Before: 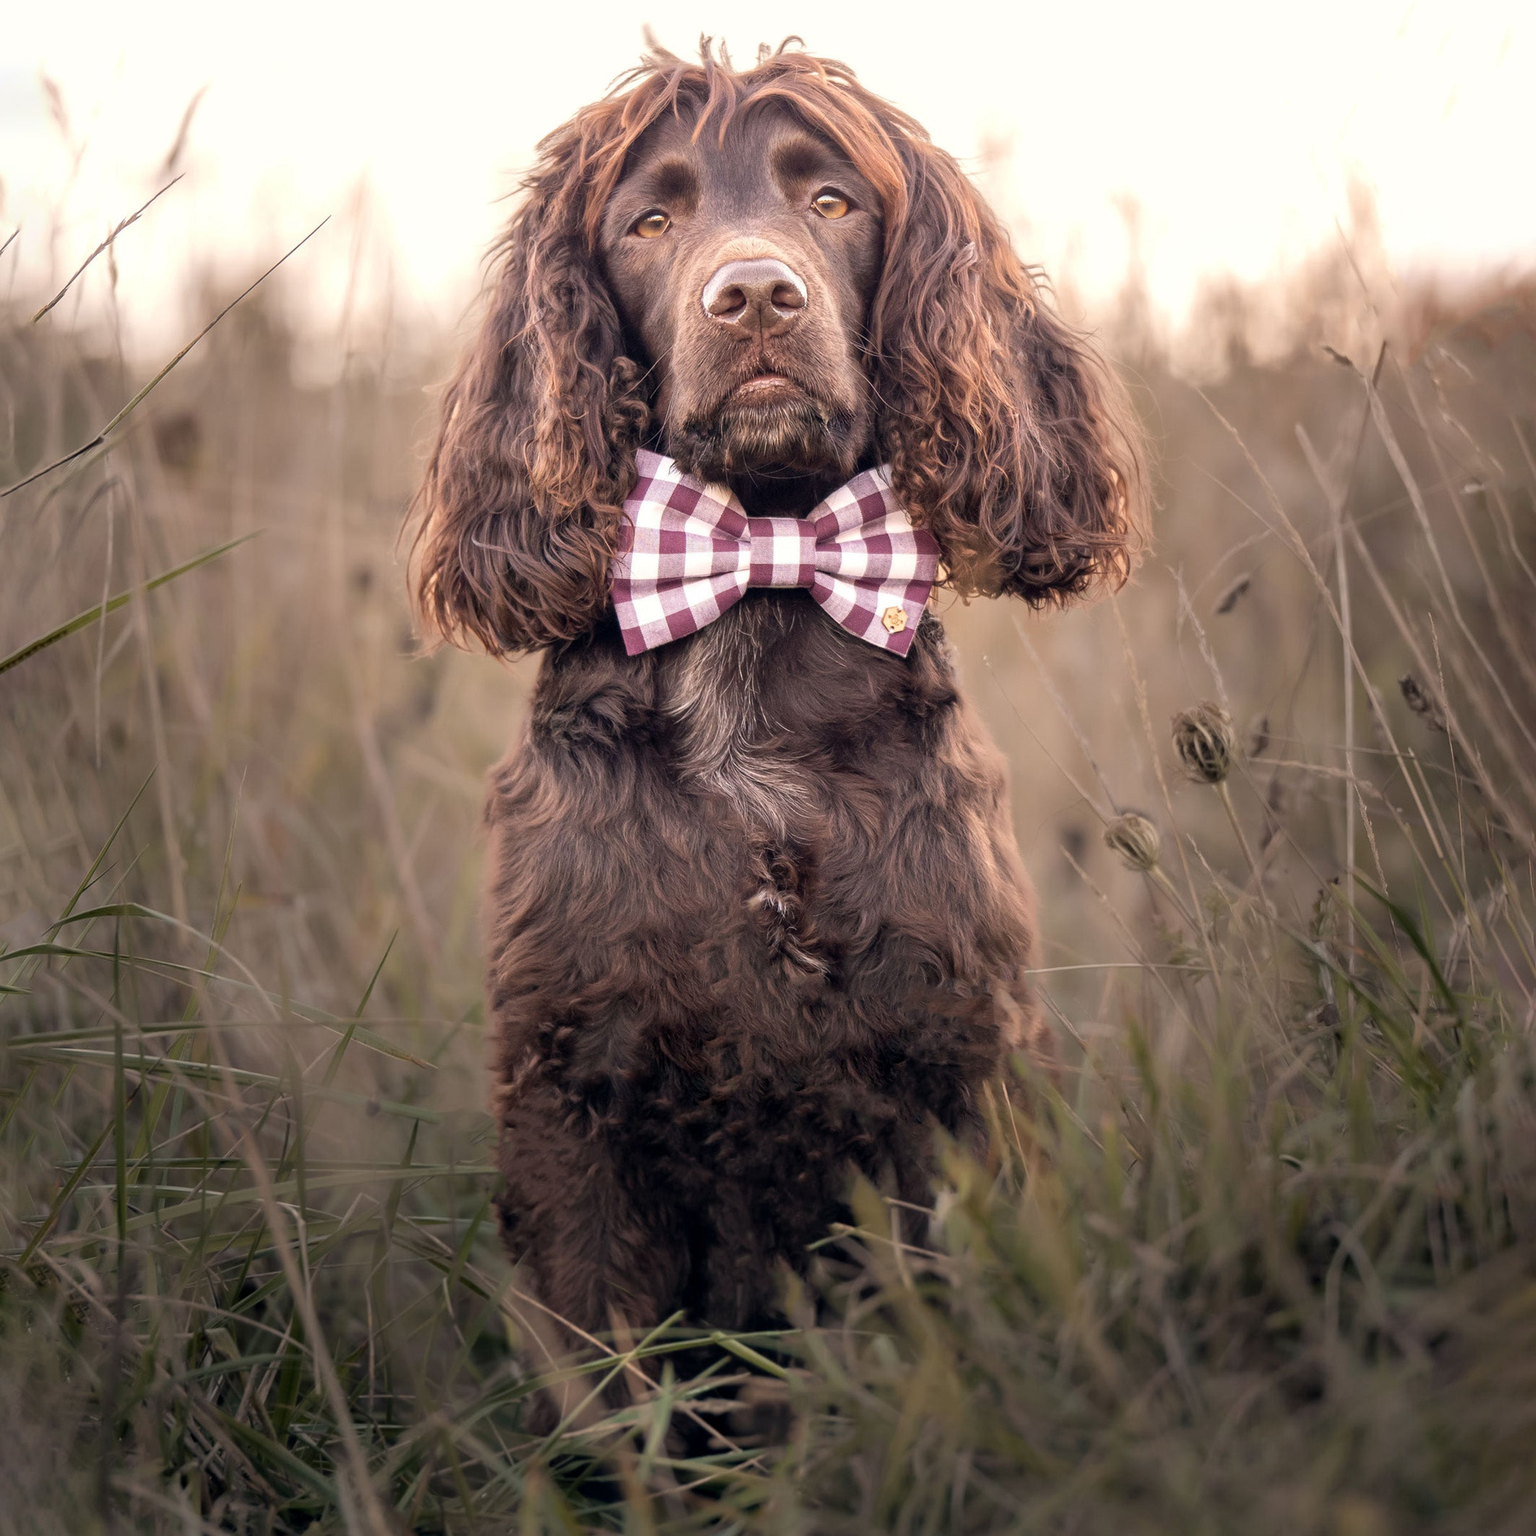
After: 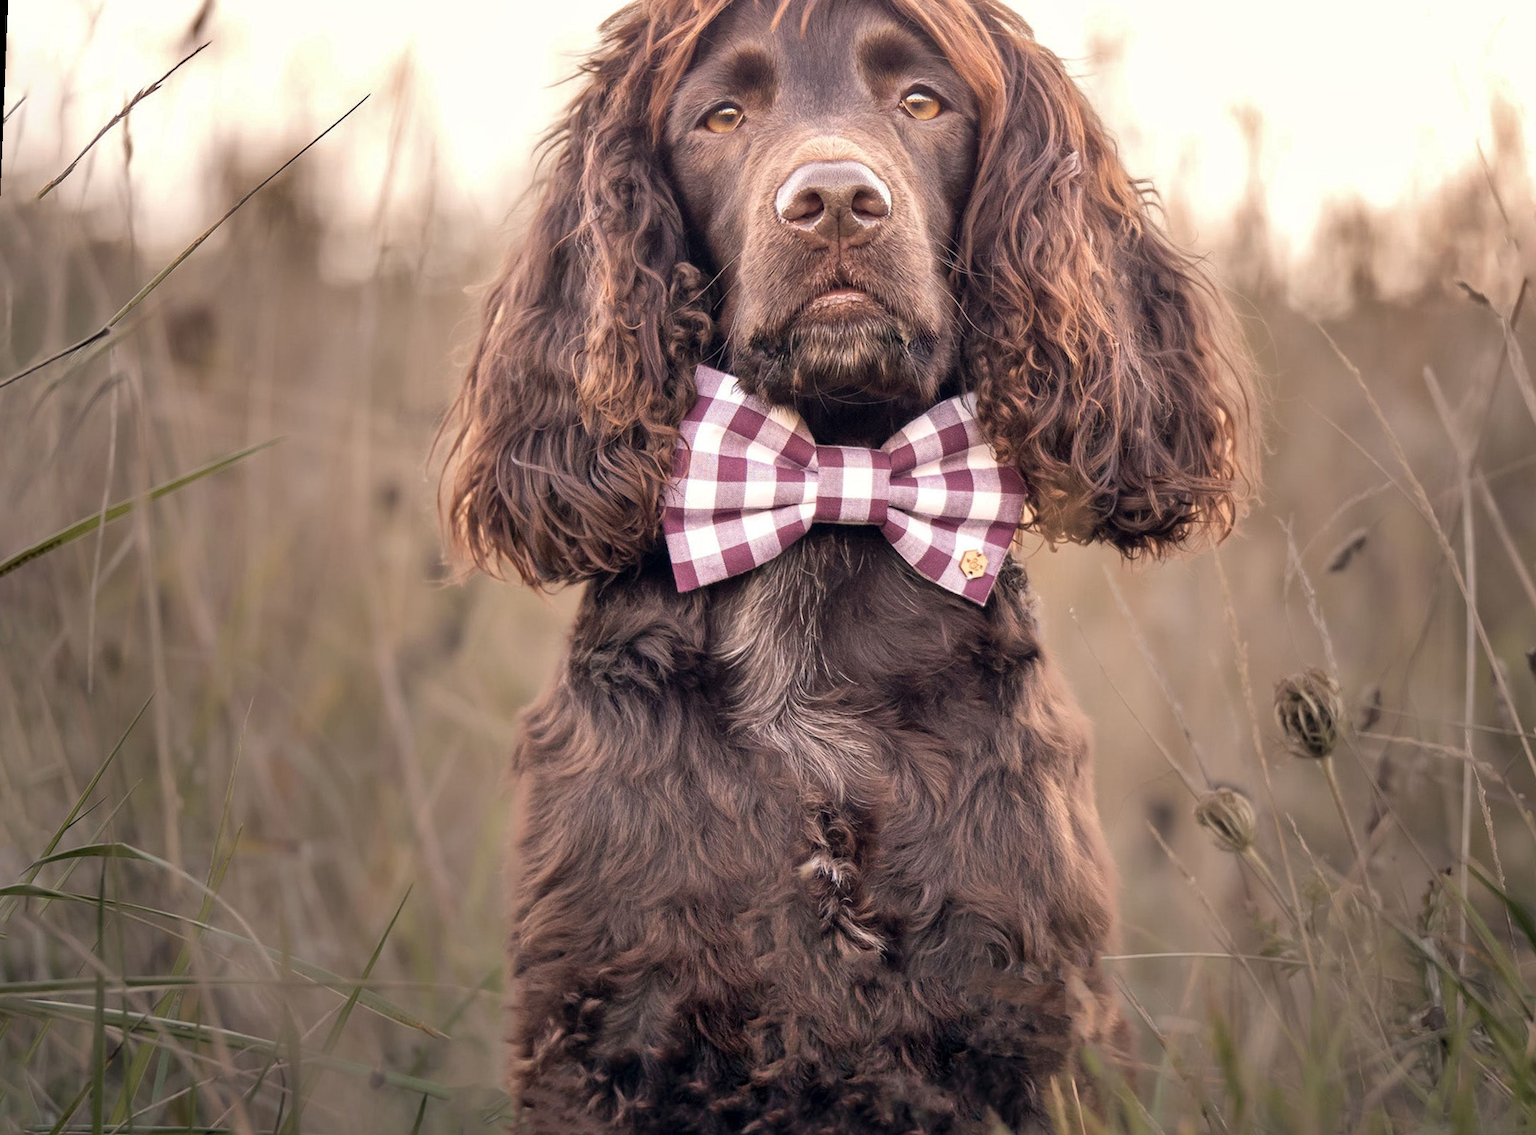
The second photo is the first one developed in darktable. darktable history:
rotate and perspective: rotation 2.27°, automatic cropping off
shadows and highlights: soften with gaussian
crop: left 3.015%, top 8.969%, right 9.647%, bottom 26.457%
